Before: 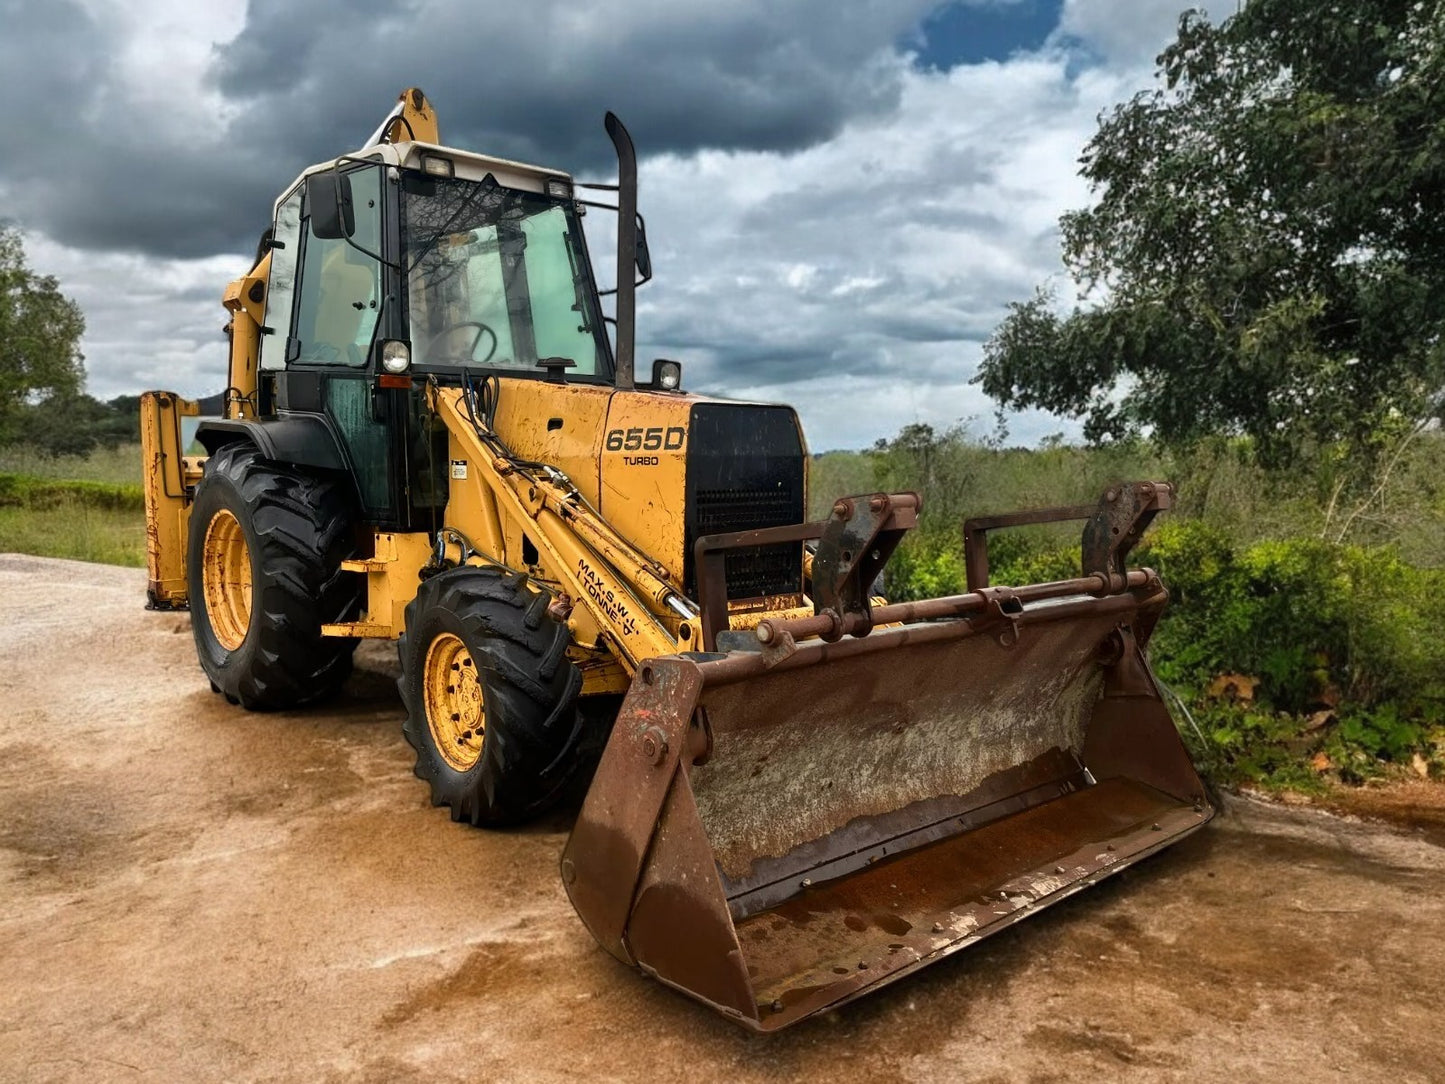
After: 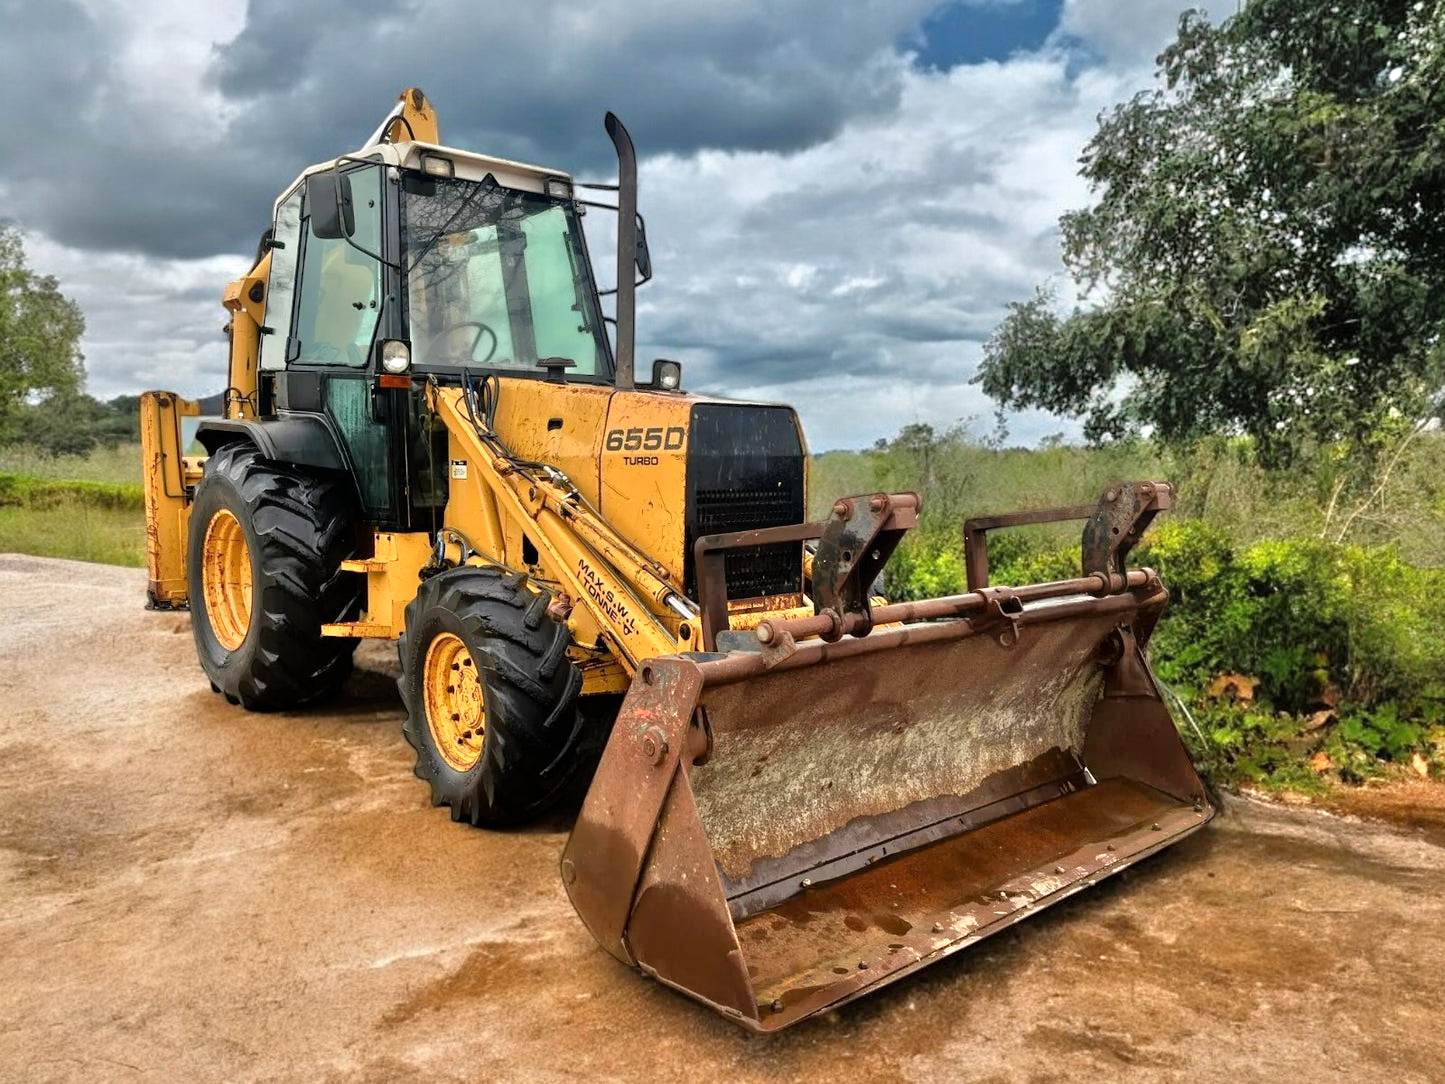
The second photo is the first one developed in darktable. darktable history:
exposure: exposure -0.041 EV, compensate highlight preservation false
white balance: emerald 1
tone equalizer: -7 EV 0.15 EV, -6 EV 0.6 EV, -5 EV 1.15 EV, -4 EV 1.33 EV, -3 EV 1.15 EV, -2 EV 0.6 EV, -1 EV 0.15 EV, mask exposure compensation -0.5 EV
